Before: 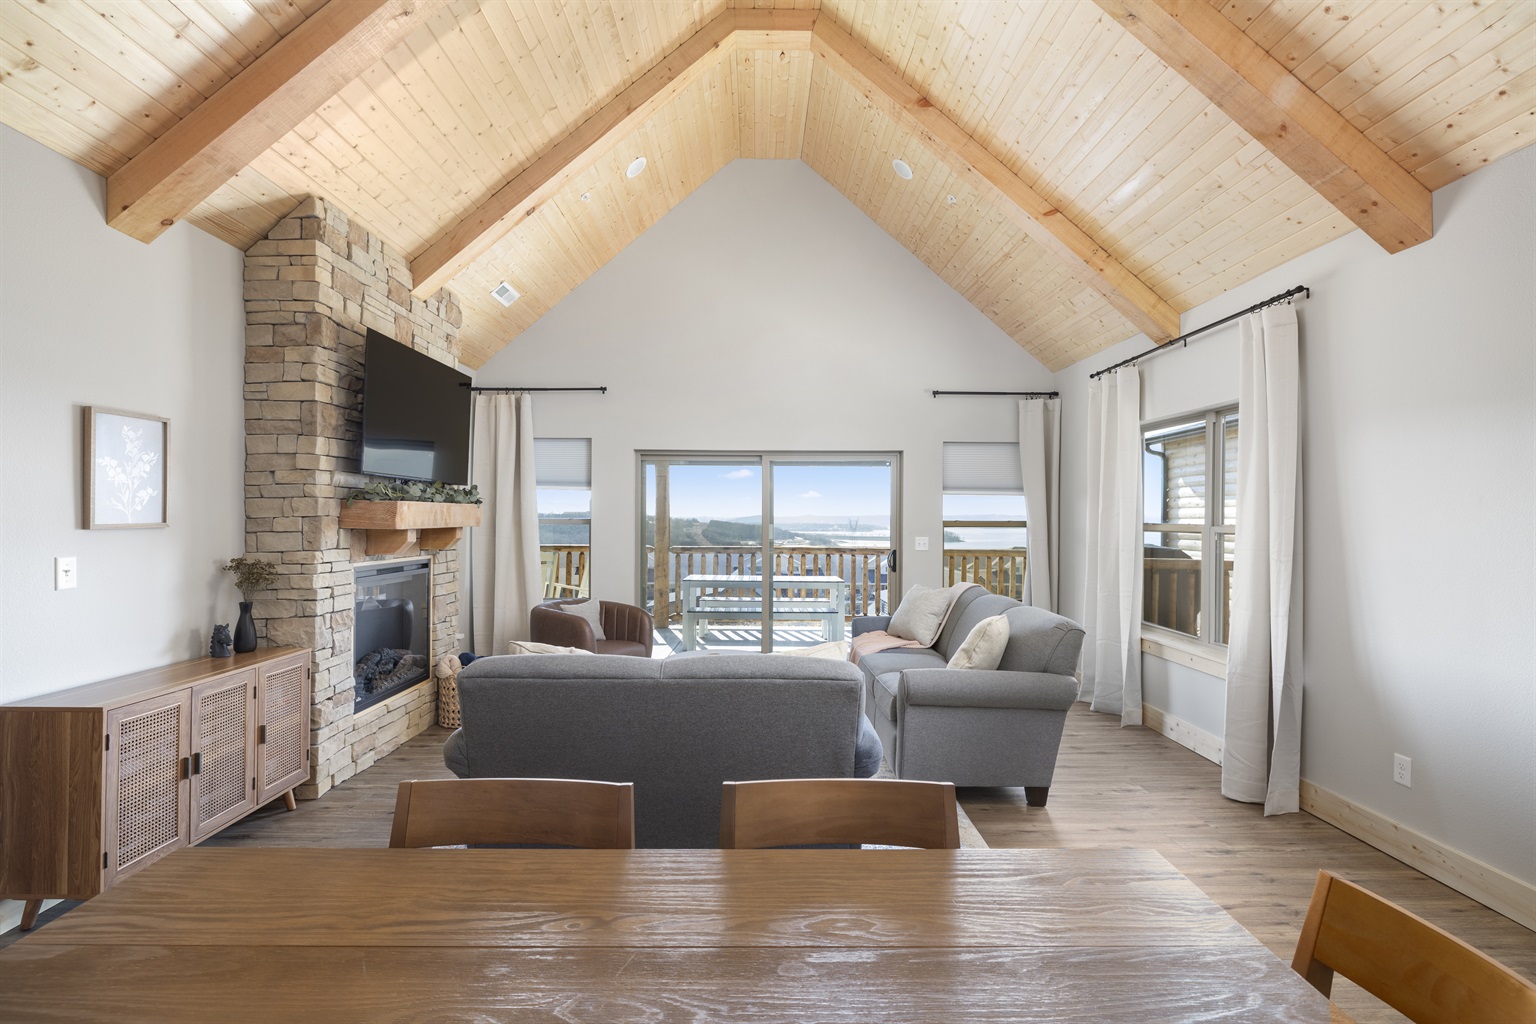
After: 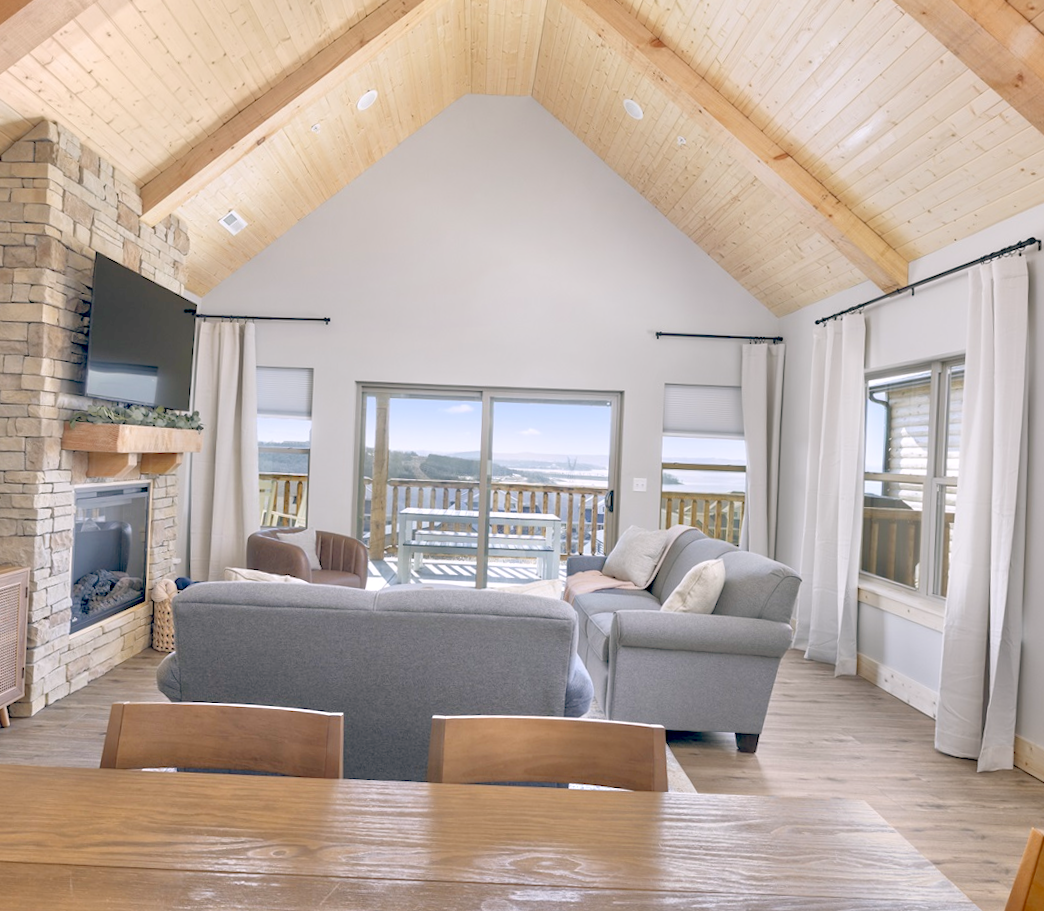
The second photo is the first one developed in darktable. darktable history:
crop and rotate: angle -3.27°, left 14.277%, top 0.028%, right 10.766%, bottom 0.028%
white balance: red 0.984, blue 1.059
tone equalizer: -7 EV 0.15 EV, -6 EV 0.6 EV, -5 EV 1.15 EV, -4 EV 1.33 EV, -3 EV 1.15 EV, -2 EV 0.6 EV, -1 EV 0.15 EV, mask exposure compensation -0.5 EV
color balance: lift [0.975, 0.993, 1, 1.015], gamma [1.1, 1, 1, 0.945], gain [1, 1.04, 1, 0.95]
rotate and perspective: rotation -1.32°, lens shift (horizontal) -0.031, crop left 0.015, crop right 0.985, crop top 0.047, crop bottom 0.982
